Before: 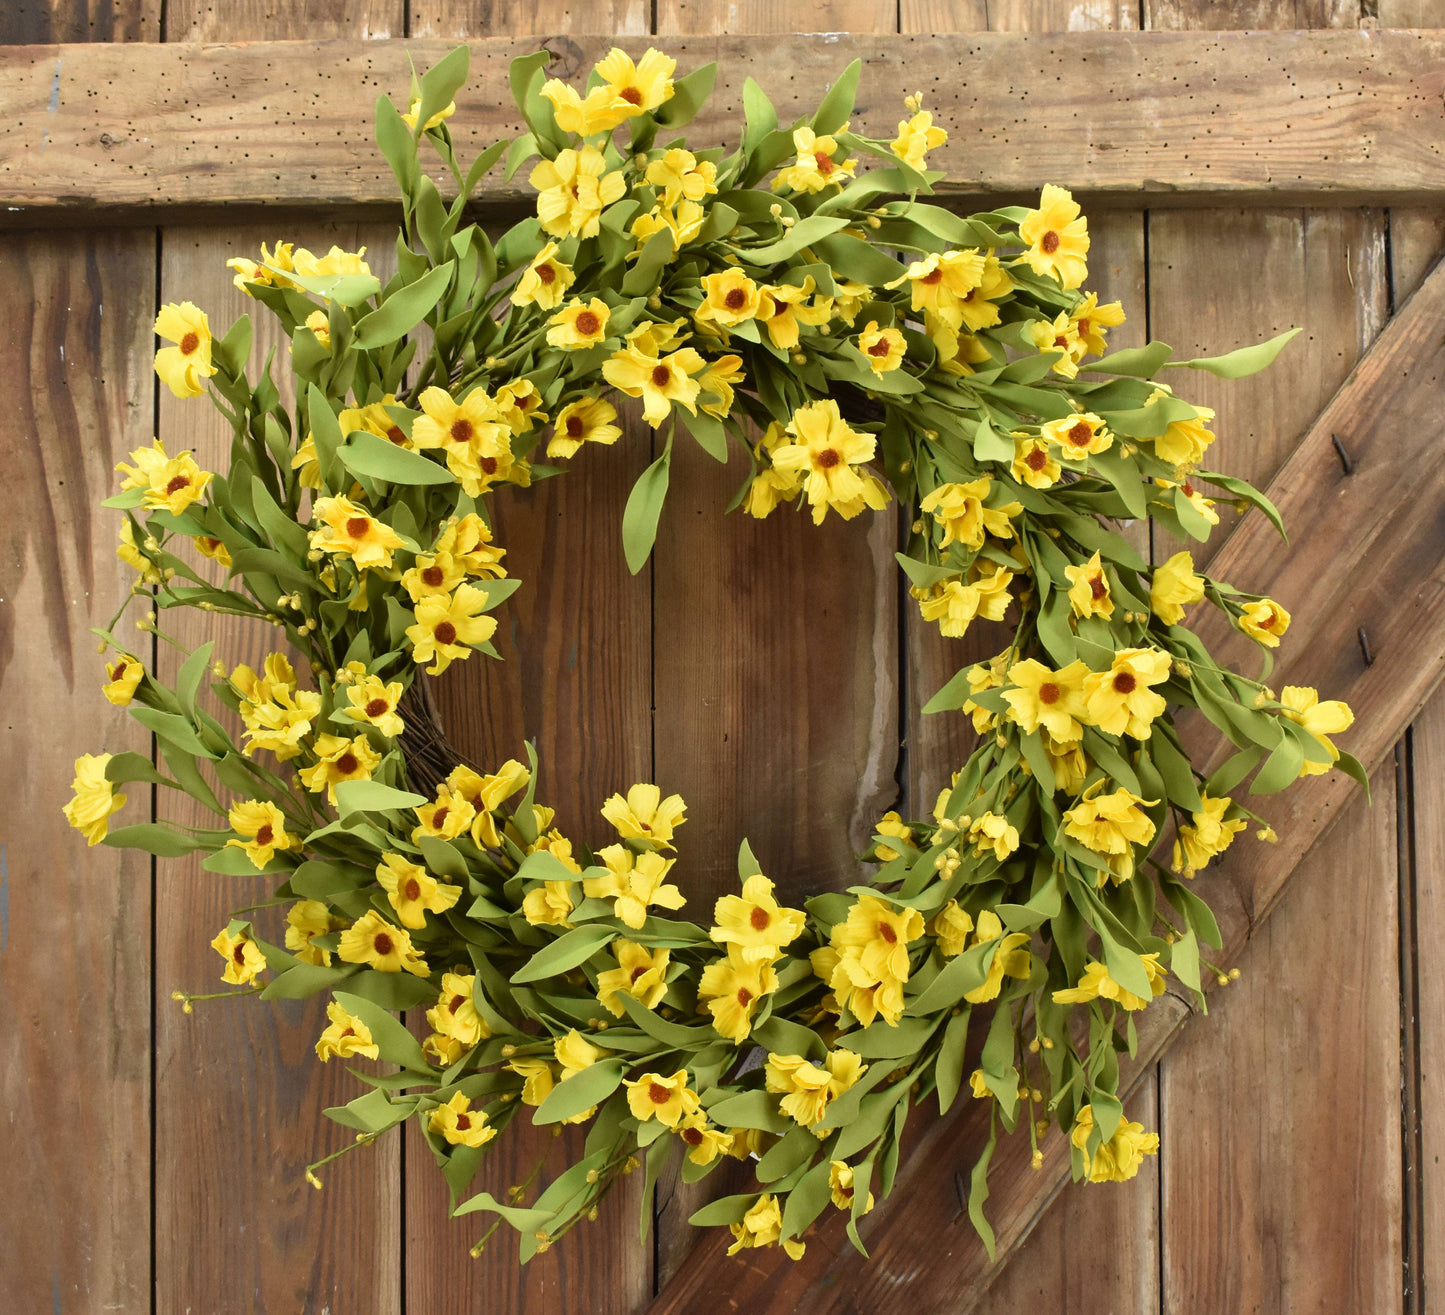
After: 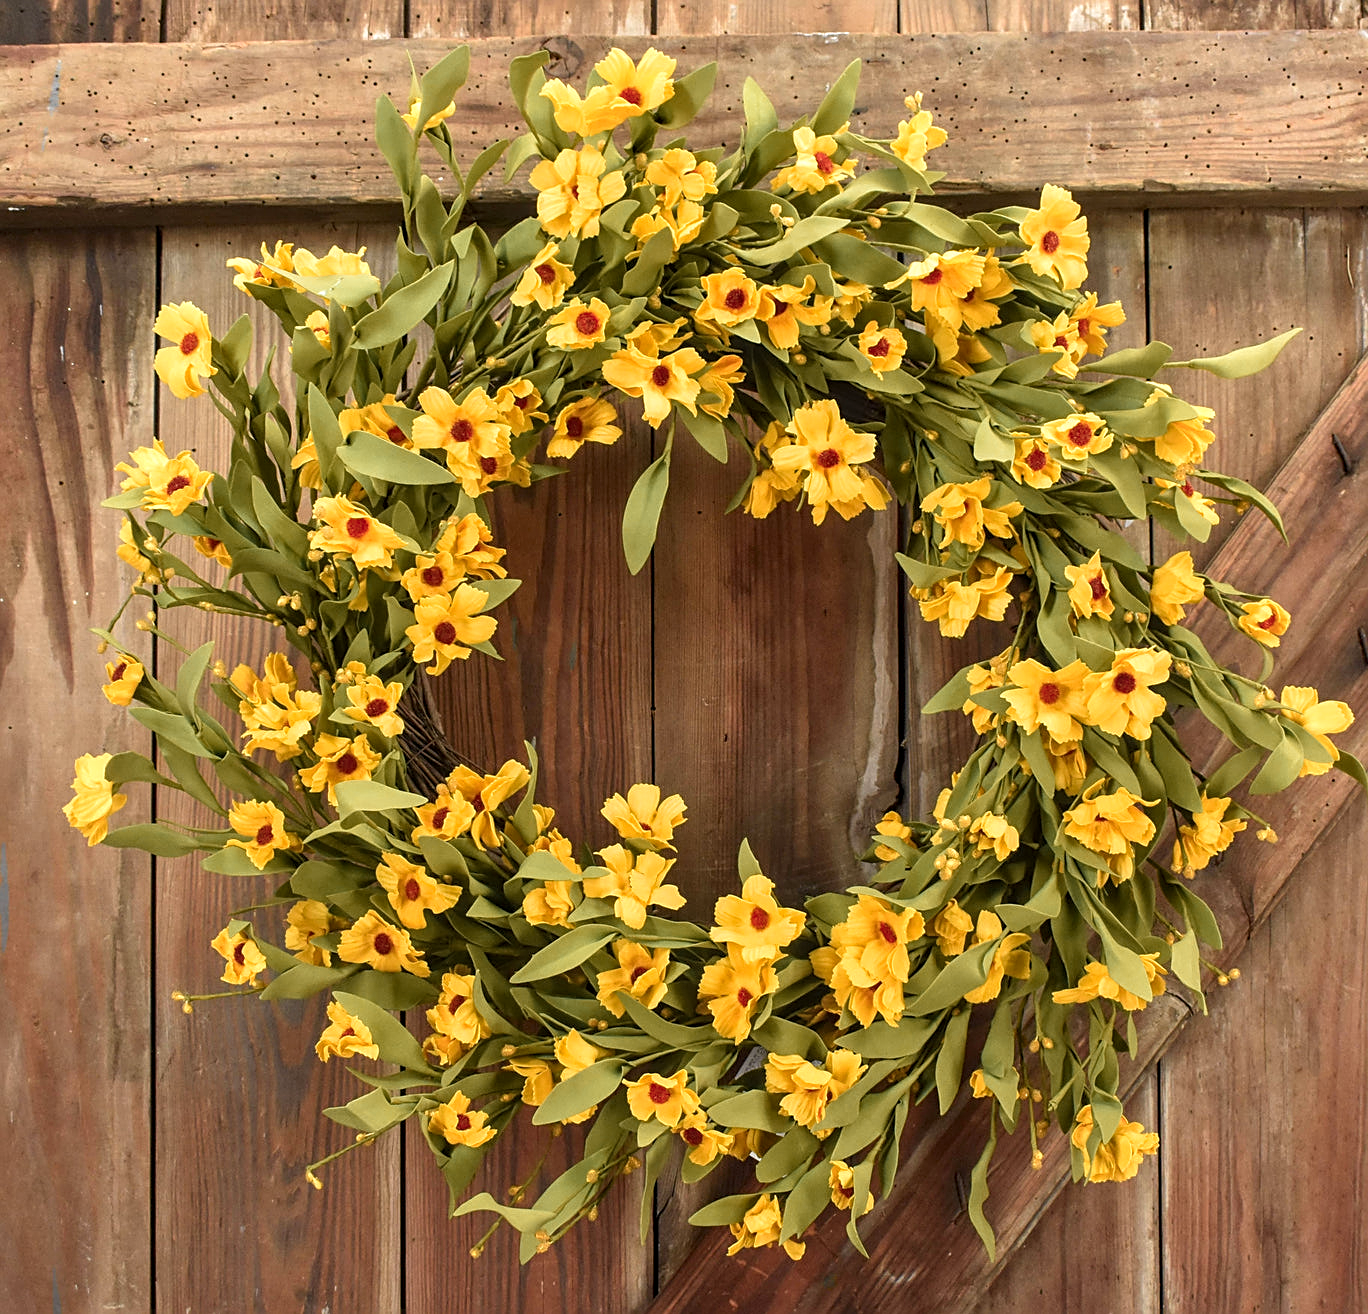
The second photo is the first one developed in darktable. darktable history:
local contrast: on, module defaults
crop and rotate: right 5.279%
sharpen: on, module defaults
color zones: curves: ch1 [(0.263, 0.53) (0.376, 0.287) (0.487, 0.512) (0.748, 0.547) (1, 0.513)]; ch2 [(0.262, 0.45) (0.751, 0.477)]
